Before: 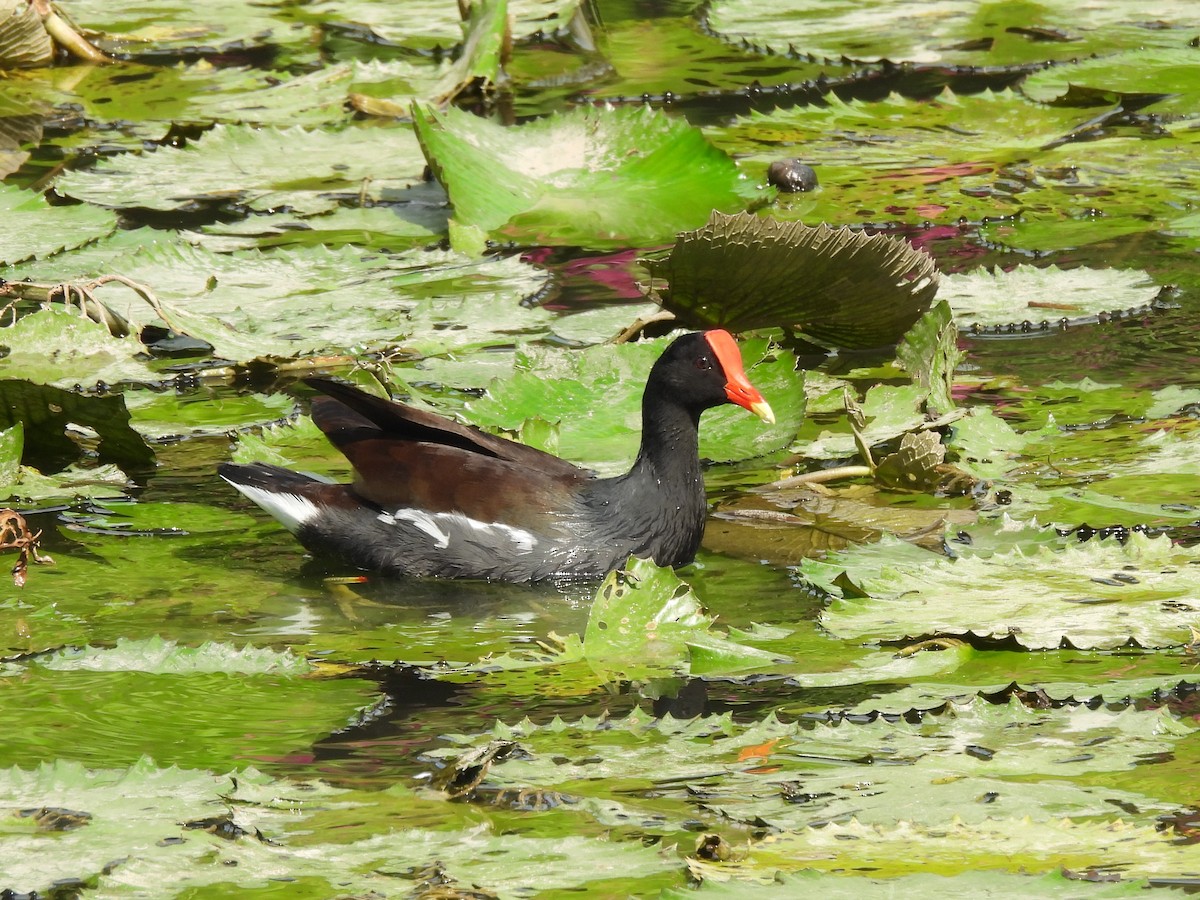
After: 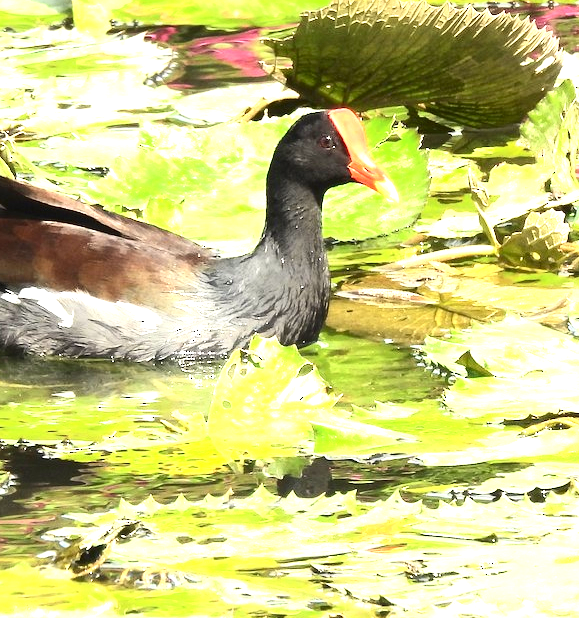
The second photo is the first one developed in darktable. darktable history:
exposure: black level correction 0, exposure 1.741 EV, compensate exposure bias true, compensate highlight preservation false
crop: left 31.379%, top 24.658%, right 20.326%, bottom 6.628%
white balance: red 1.009, blue 0.985
local contrast: mode bilateral grid, contrast 20, coarseness 50, detail 120%, midtone range 0.2
contrast brightness saturation: contrast 0.22
